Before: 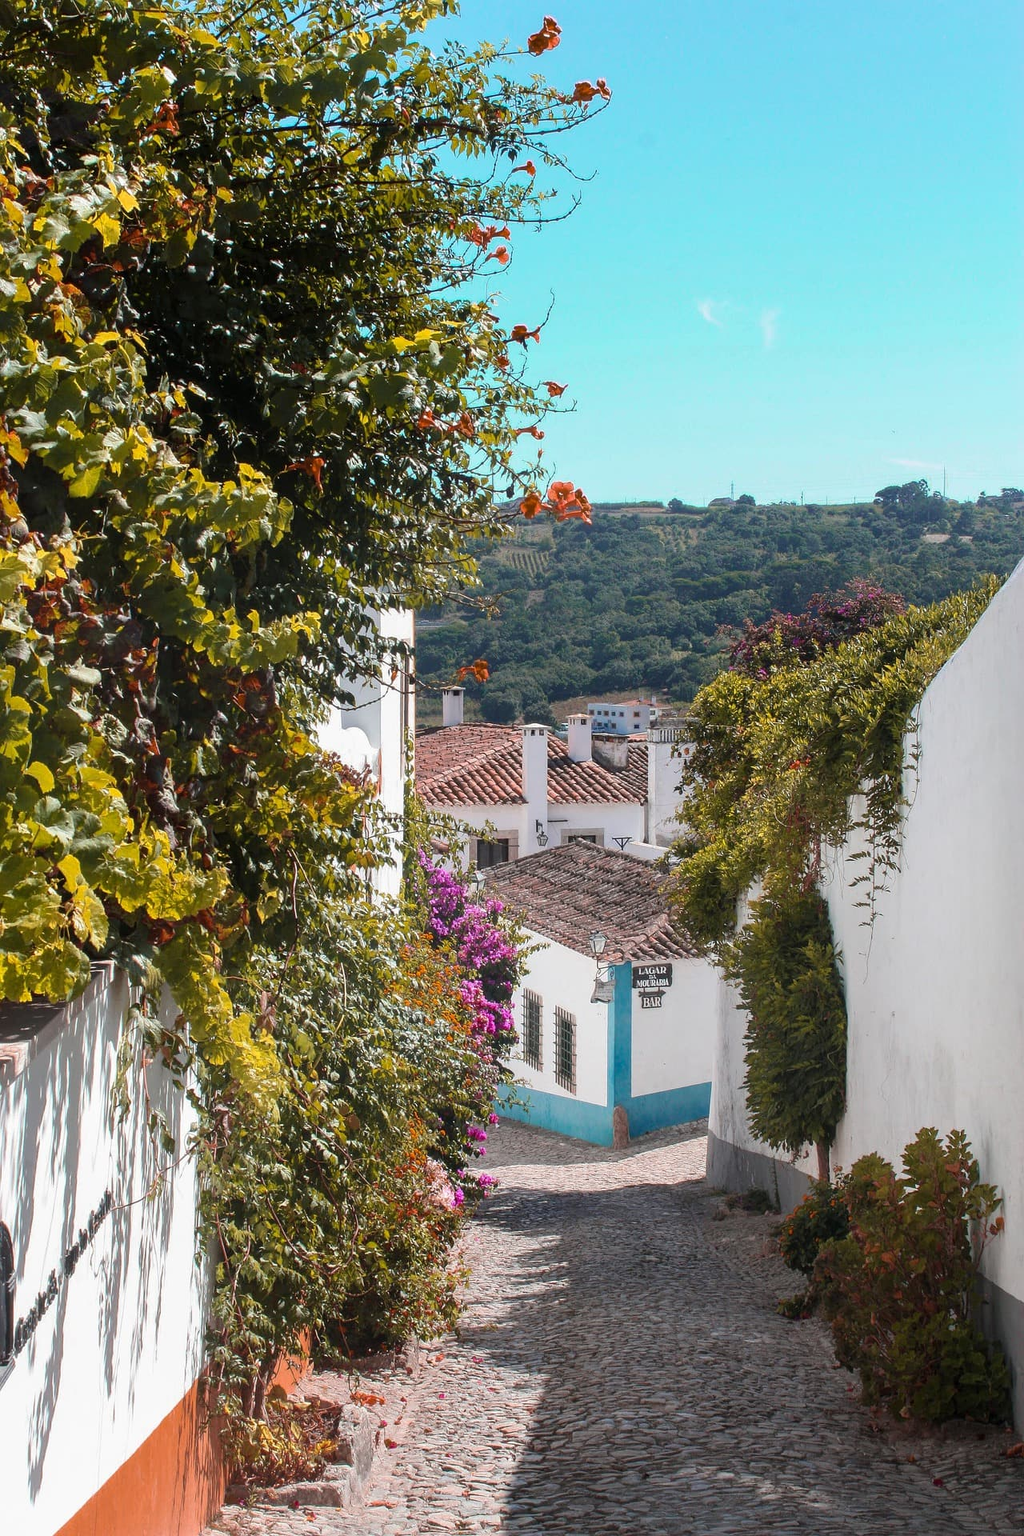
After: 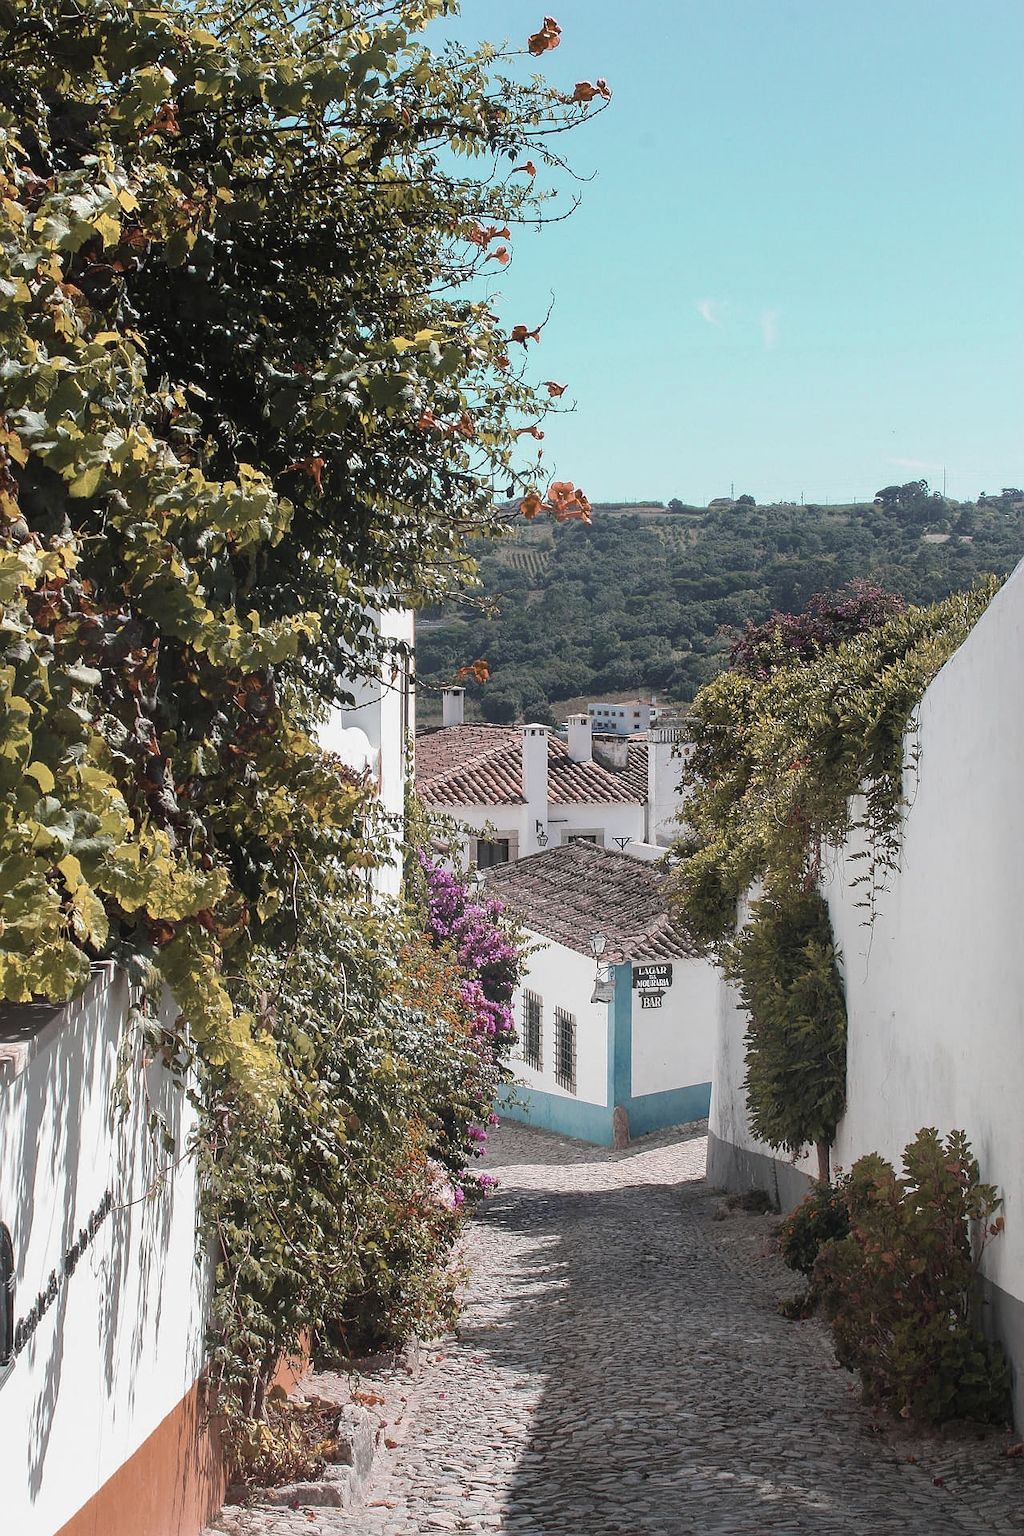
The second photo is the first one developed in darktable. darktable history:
contrast brightness saturation: contrast -0.05, saturation -0.41
sharpen: radius 1
